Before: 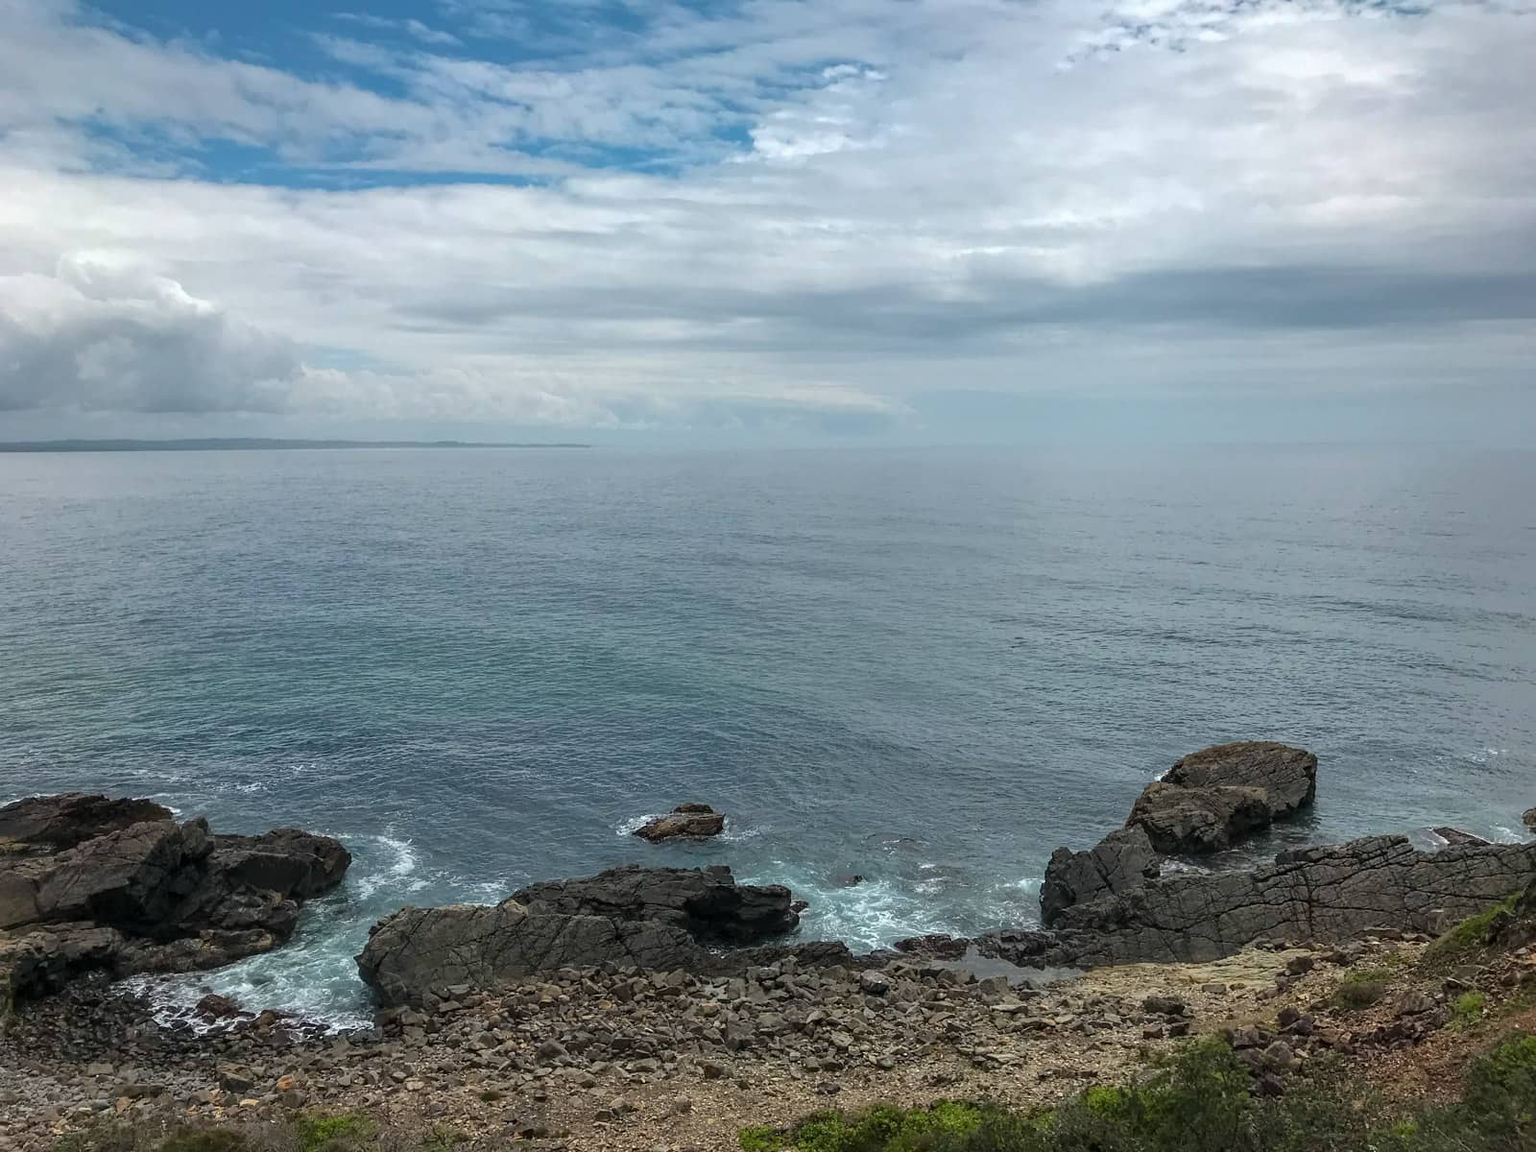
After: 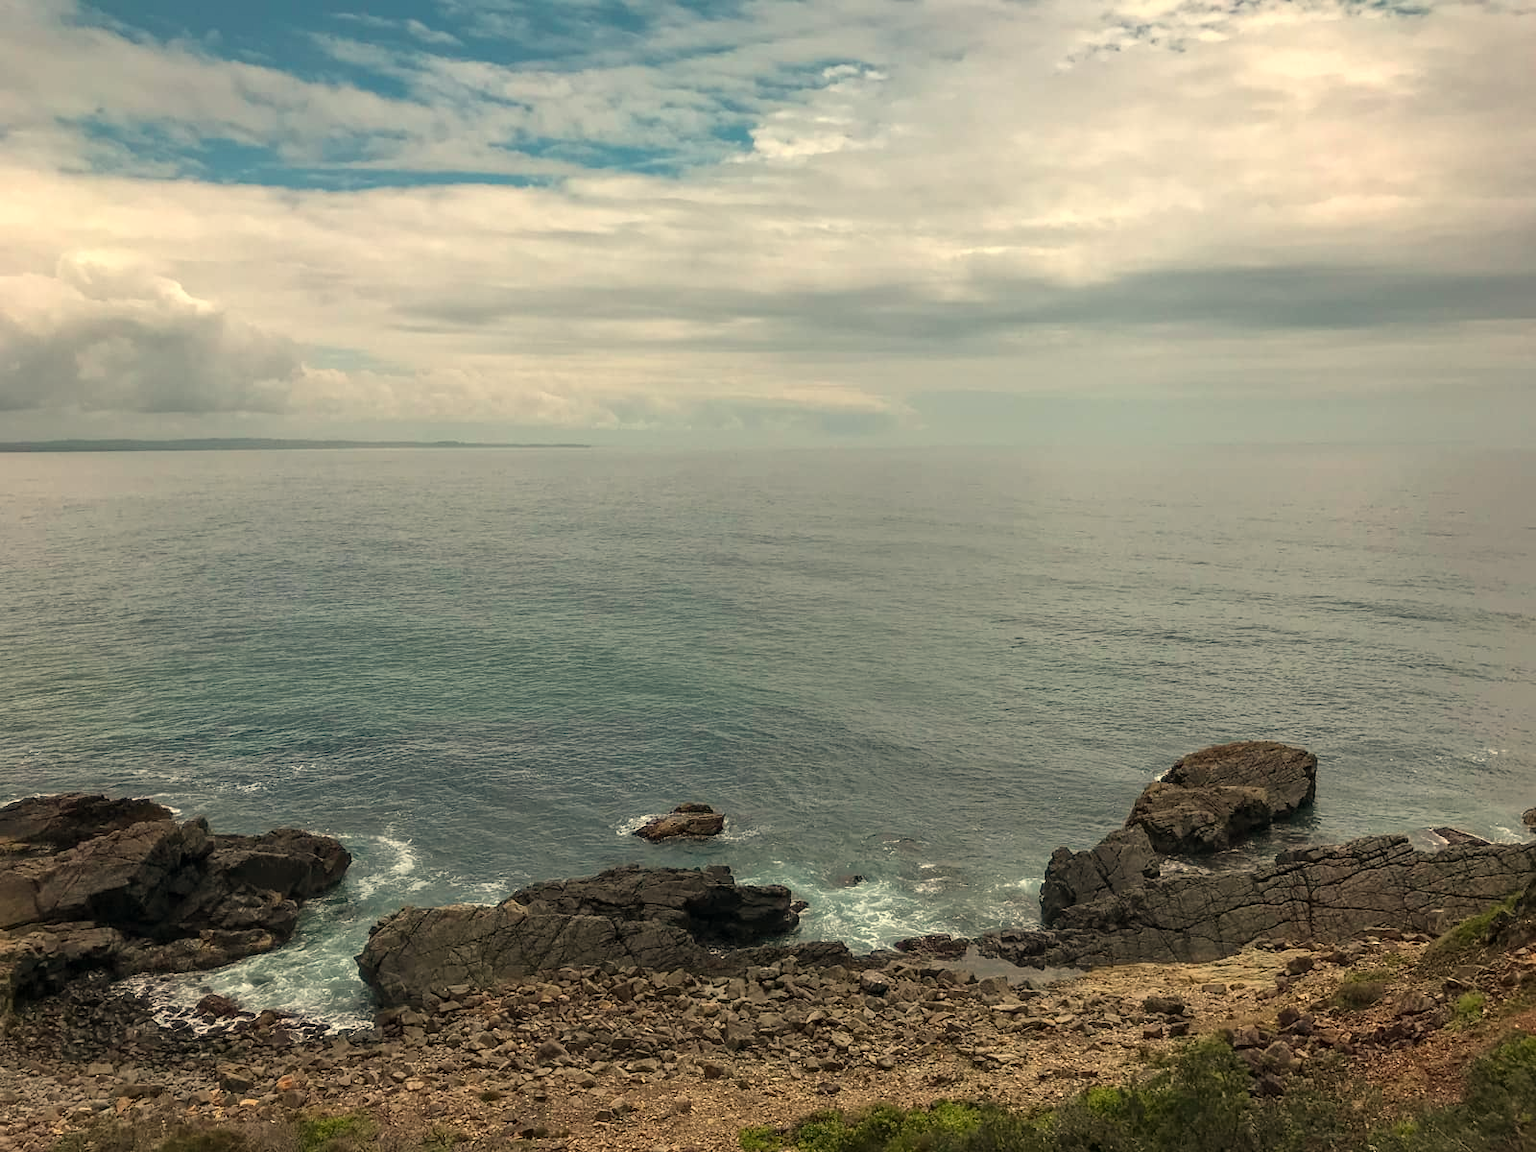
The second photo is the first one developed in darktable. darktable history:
white balance: red 1.138, green 0.996, blue 0.812
exposure: compensate highlight preservation false
